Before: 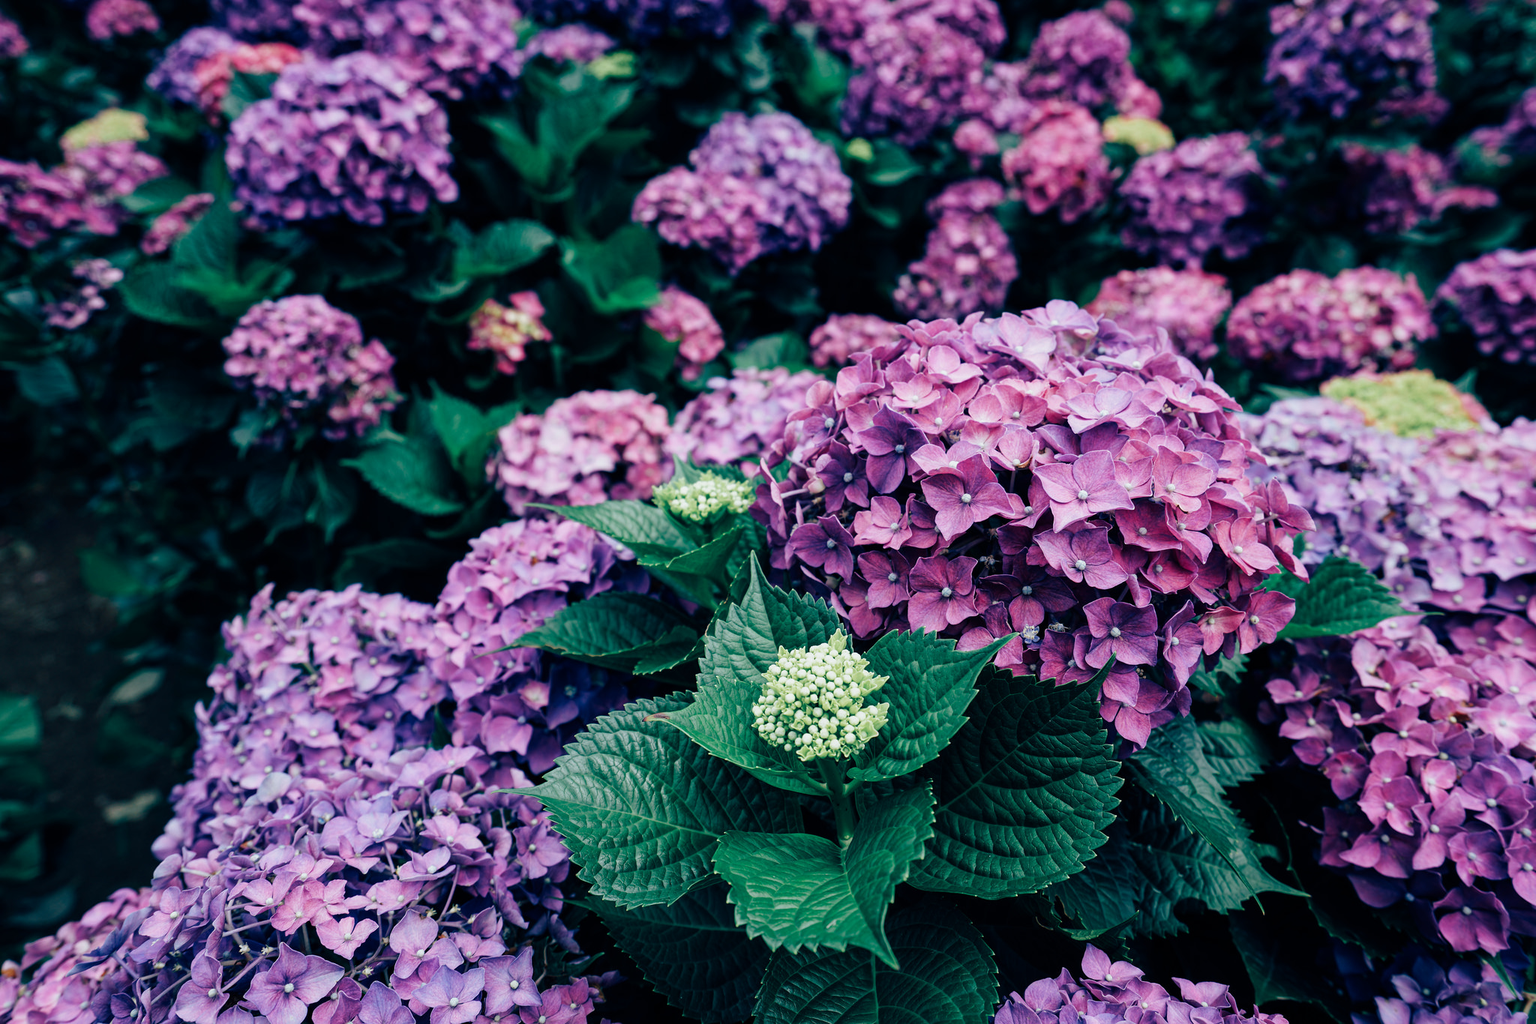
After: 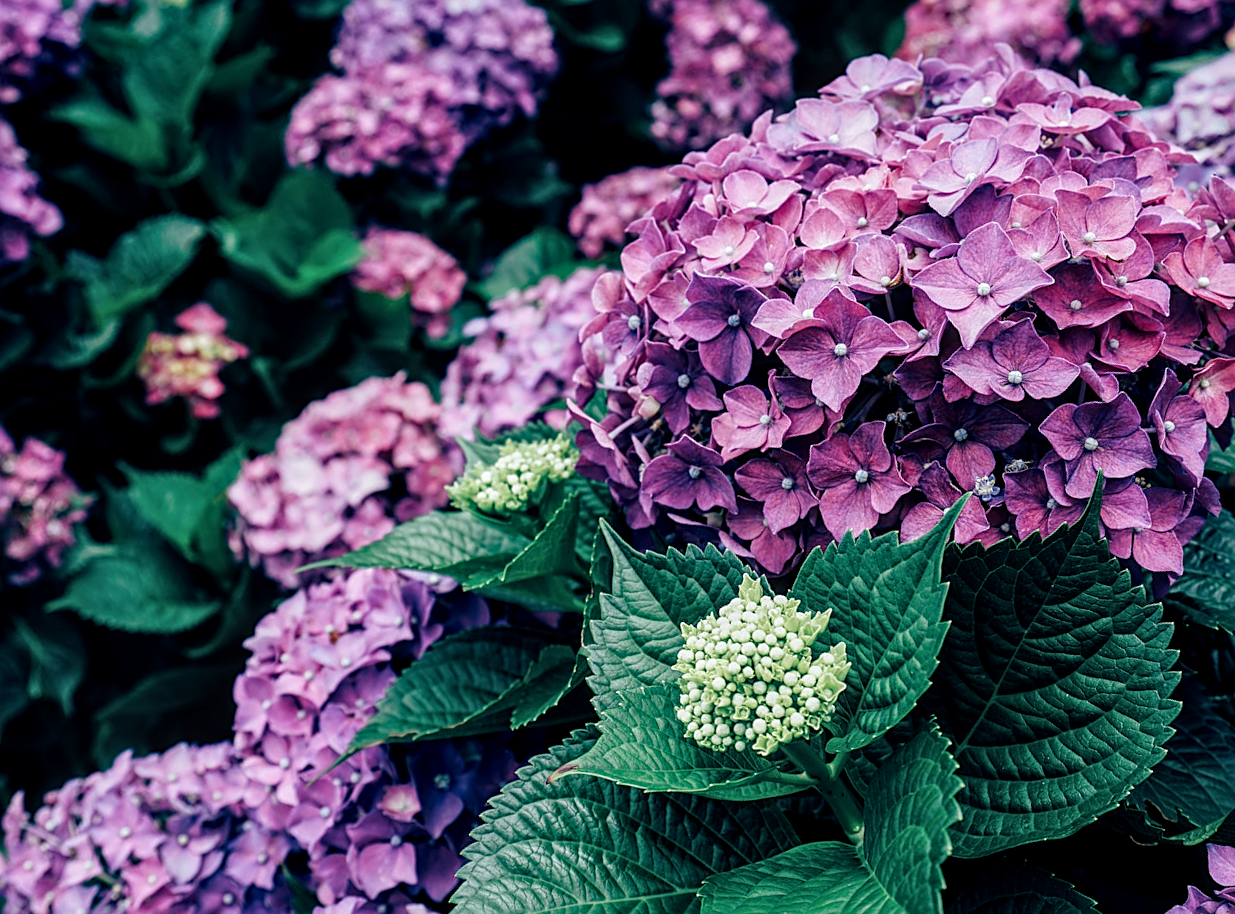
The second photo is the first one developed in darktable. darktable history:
sharpen: on, module defaults
local contrast: detail 130%
crop and rotate: angle 21.31°, left 6.738%, right 4.177%, bottom 1.151%
